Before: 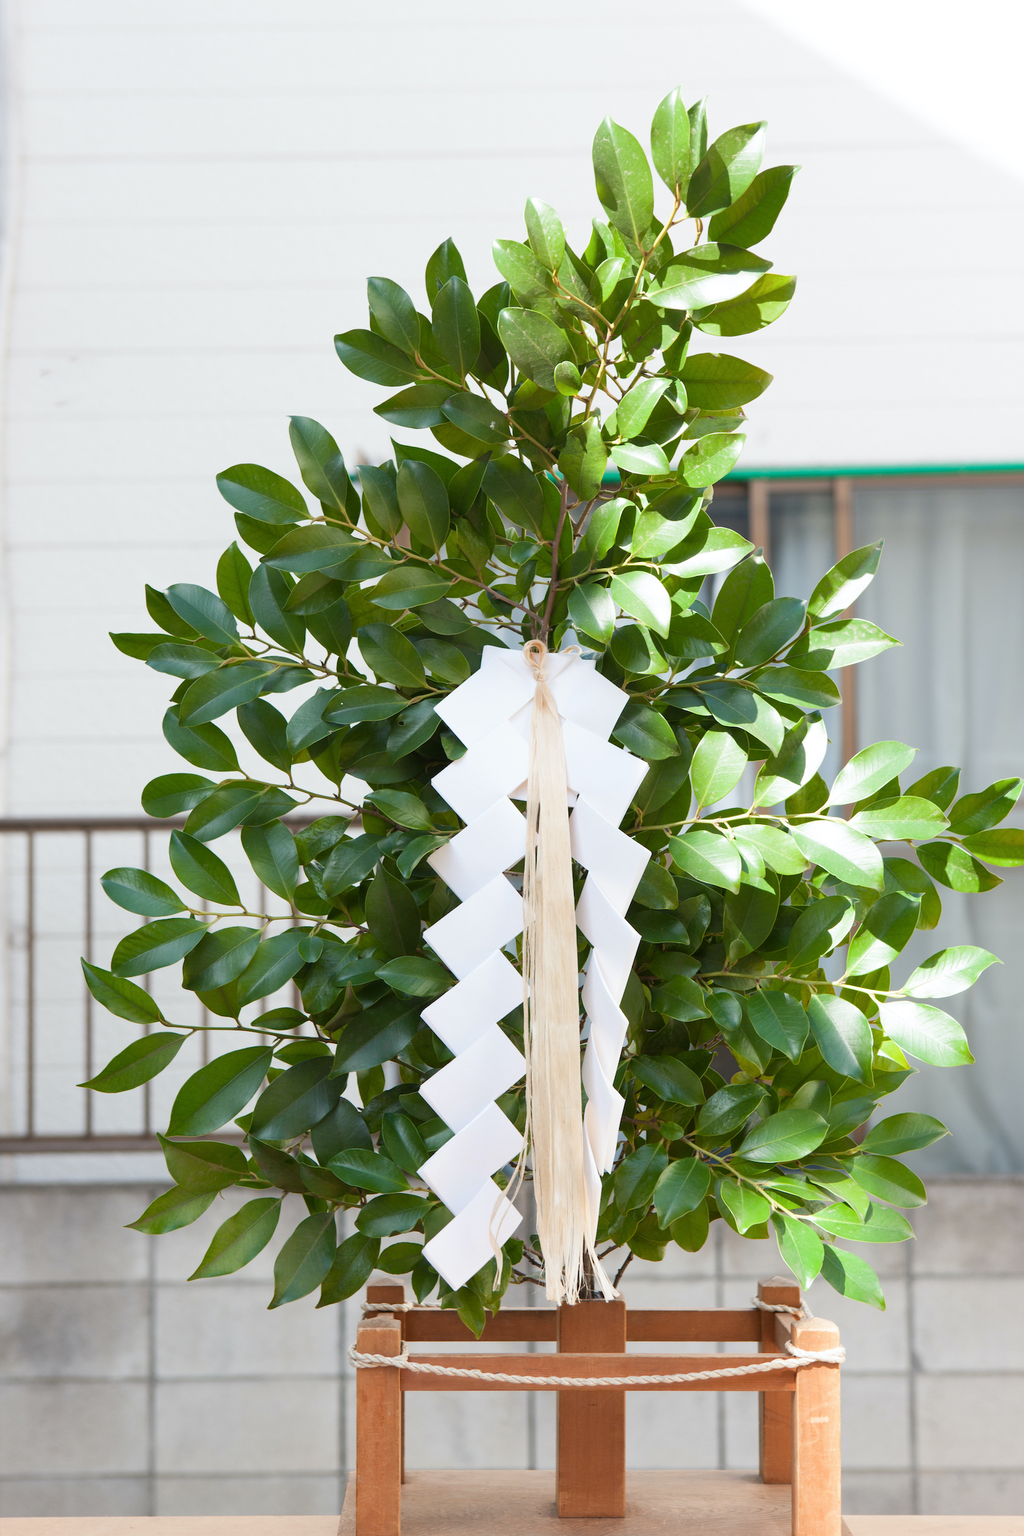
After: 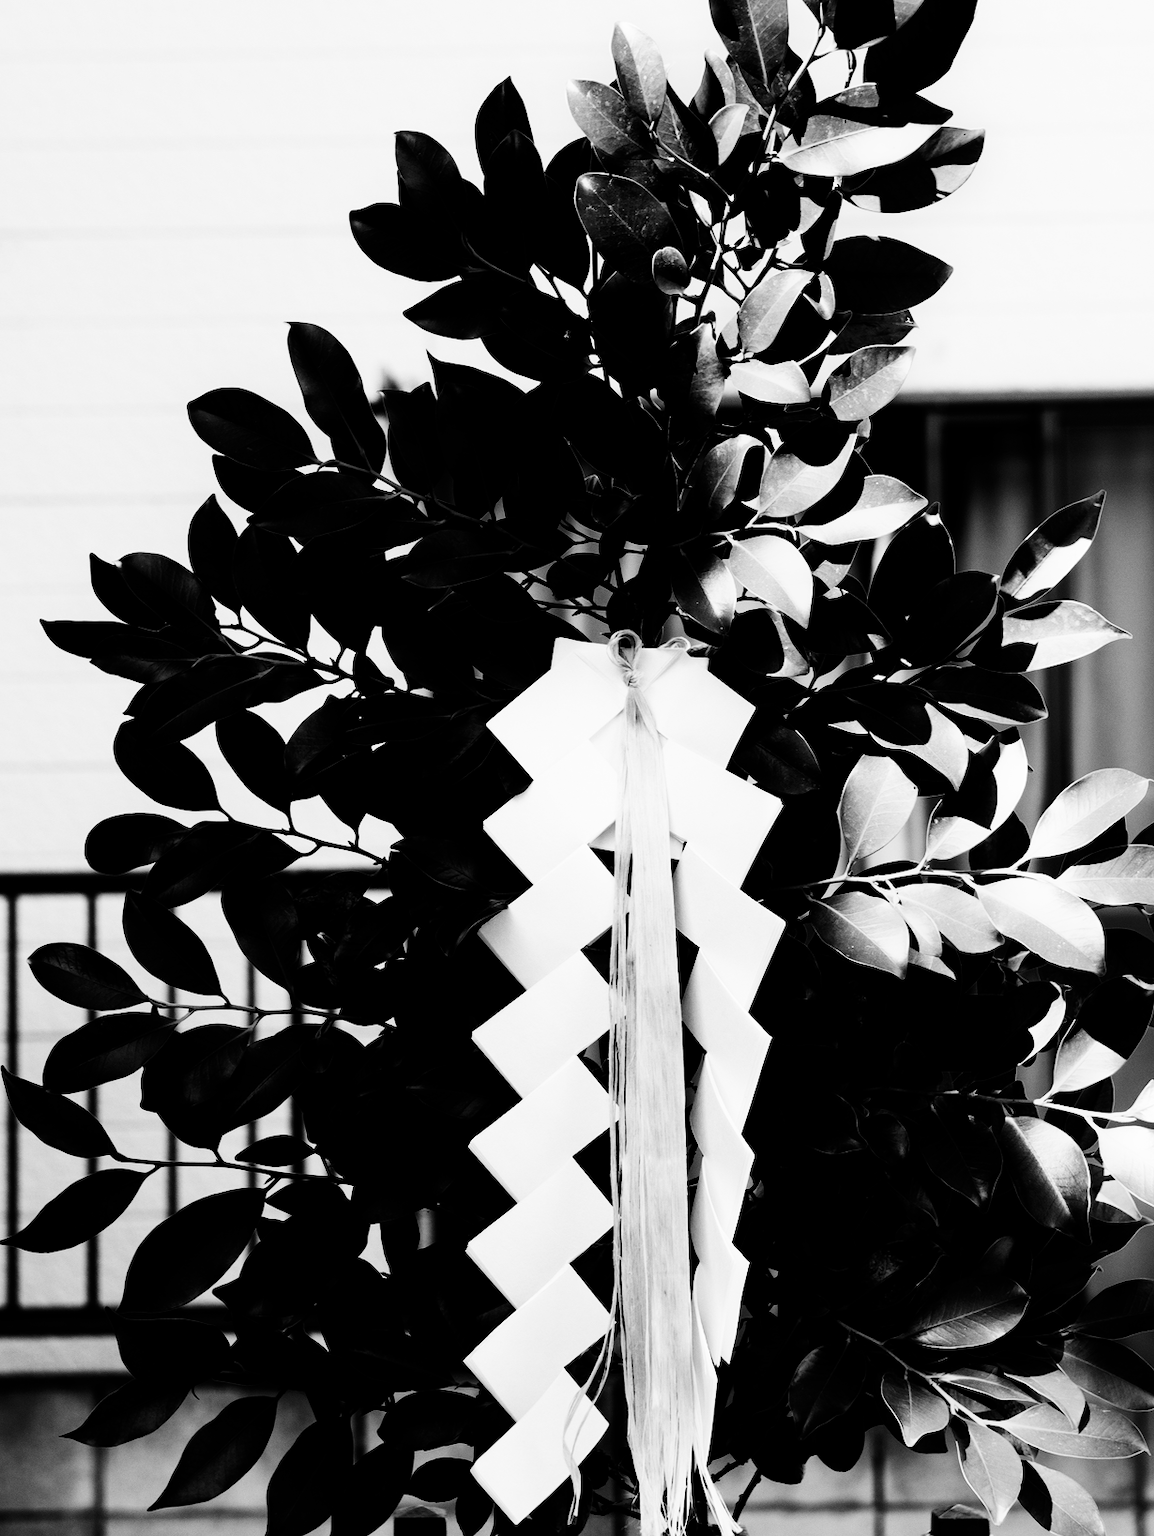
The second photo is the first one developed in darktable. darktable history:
contrast brightness saturation: contrast 0.77, brightness -1, saturation 1
monochrome: on, module defaults
crop: left 7.856%, top 11.836%, right 10.12%, bottom 15.387%
base curve: curves: ch0 [(0, 0) (0.595, 0.418) (1, 1)], preserve colors none
